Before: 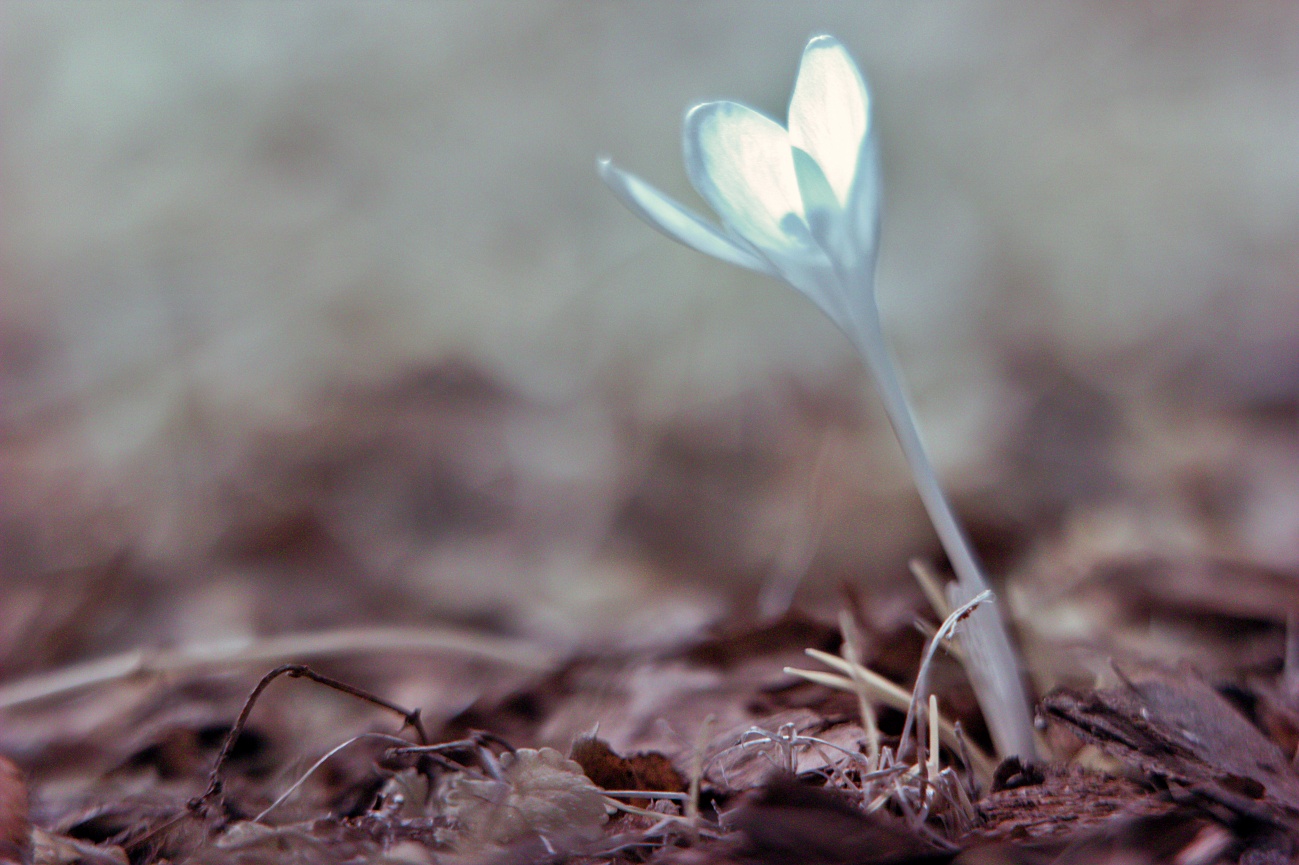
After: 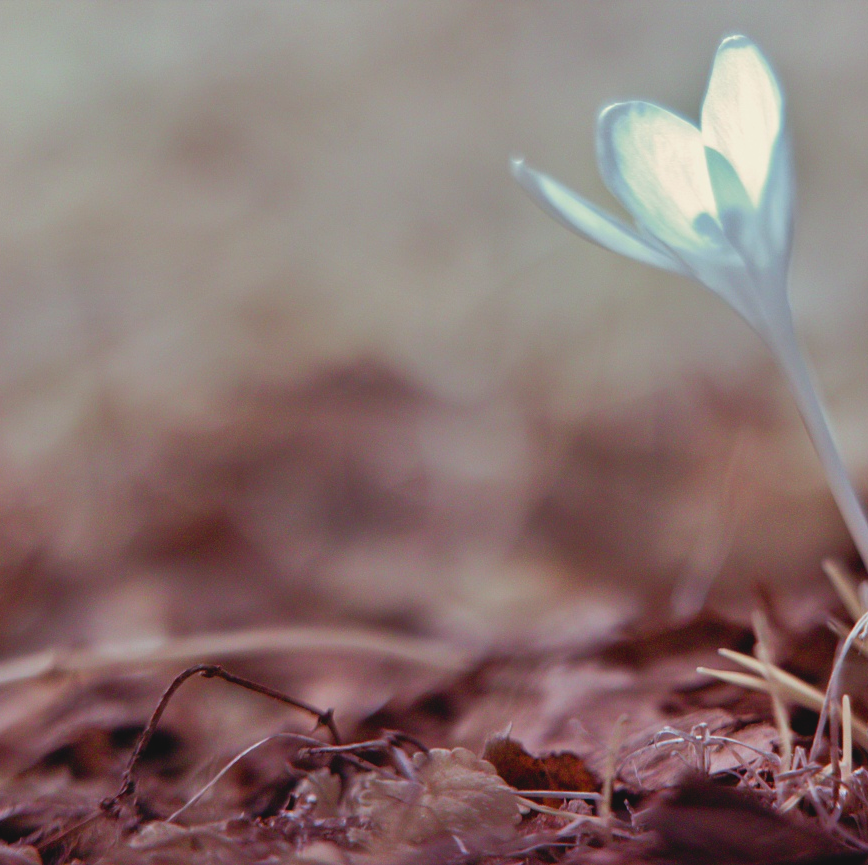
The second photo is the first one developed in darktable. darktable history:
crop and rotate: left 6.701%, right 26.437%
tone equalizer: edges refinement/feathering 500, mask exposure compensation -1.57 EV, preserve details no
contrast brightness saturation: contrast -0.11
color balance rgb: power › chroma 1.53%, power › hue 27.65°, linear chroma grading › global chroma 6.074%, perceptual saturation grading › global saturation 9.828%
